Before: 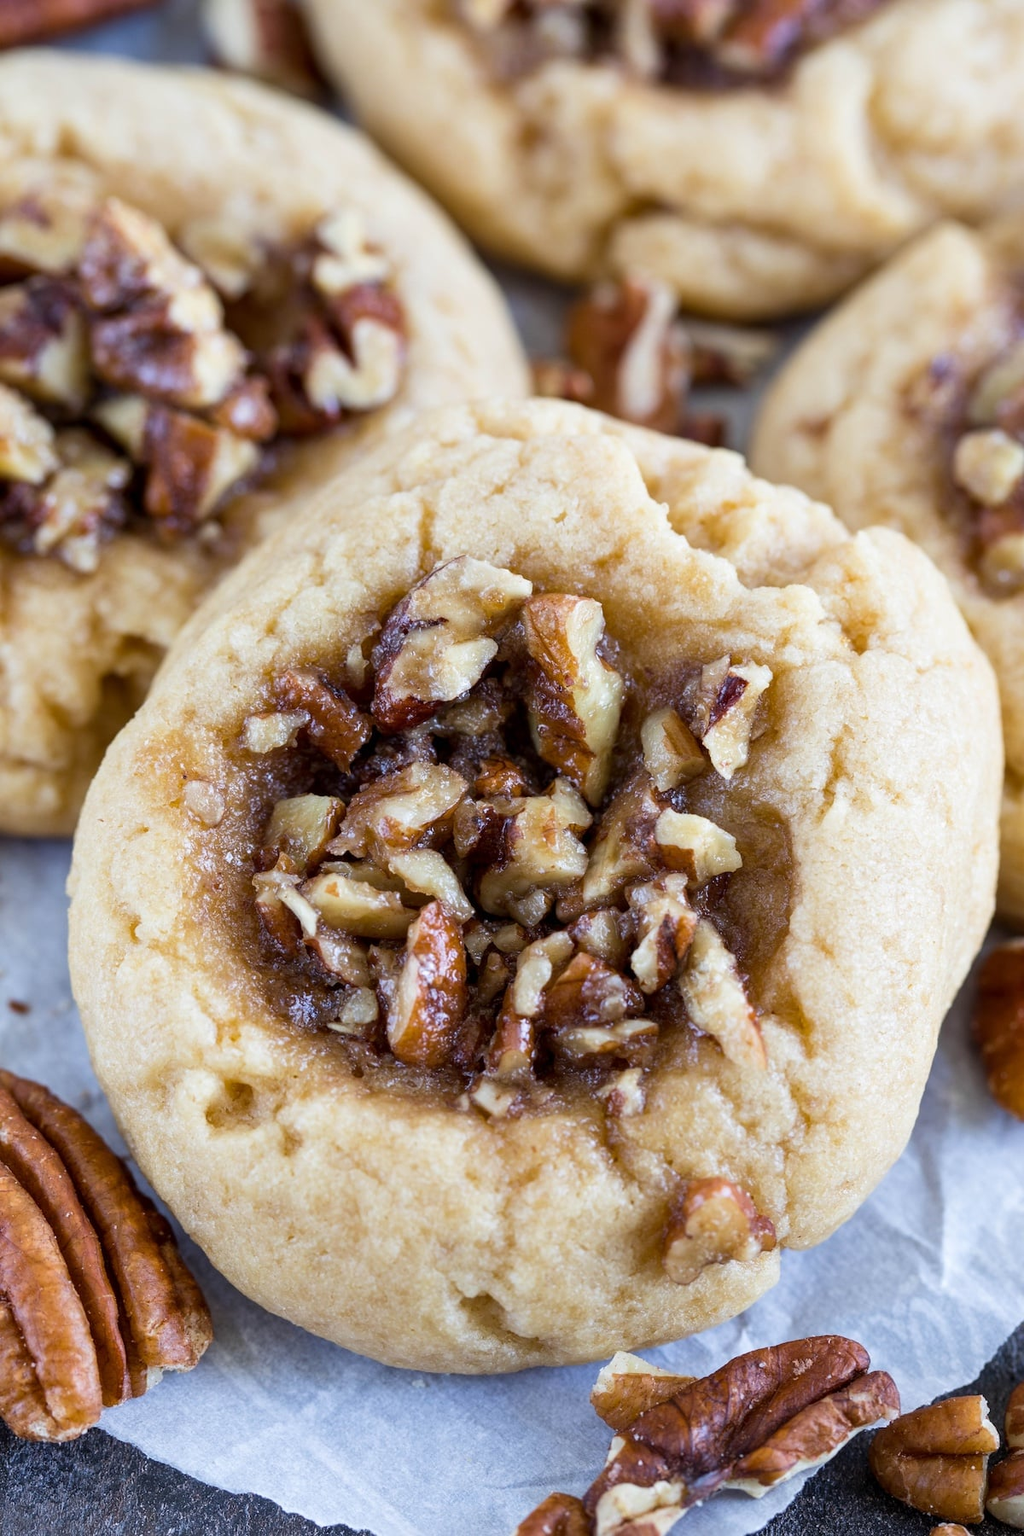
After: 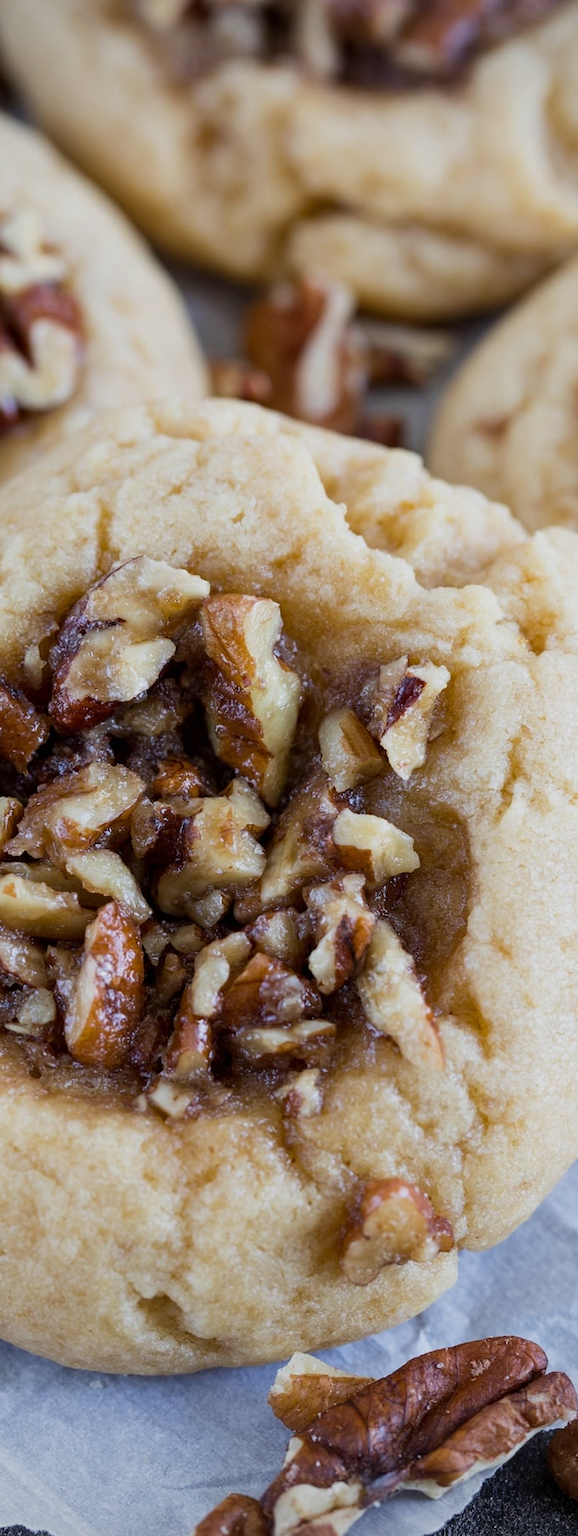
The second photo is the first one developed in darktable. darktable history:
exposure: exposure -0.363 EV, compensate exposure bias true, compensate highlight preservation false
crop: left 31.581%, top 0.013%, right 11.963%
vignetting: fall-off radius 61.03%
